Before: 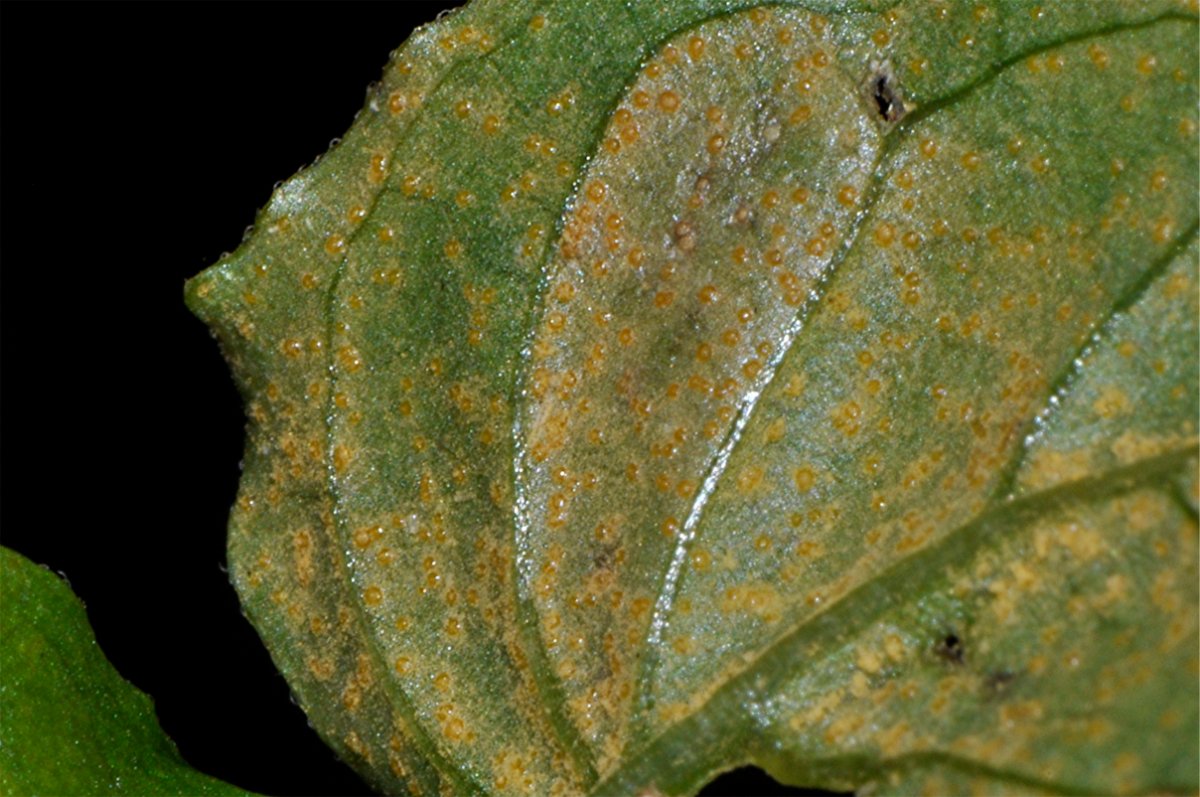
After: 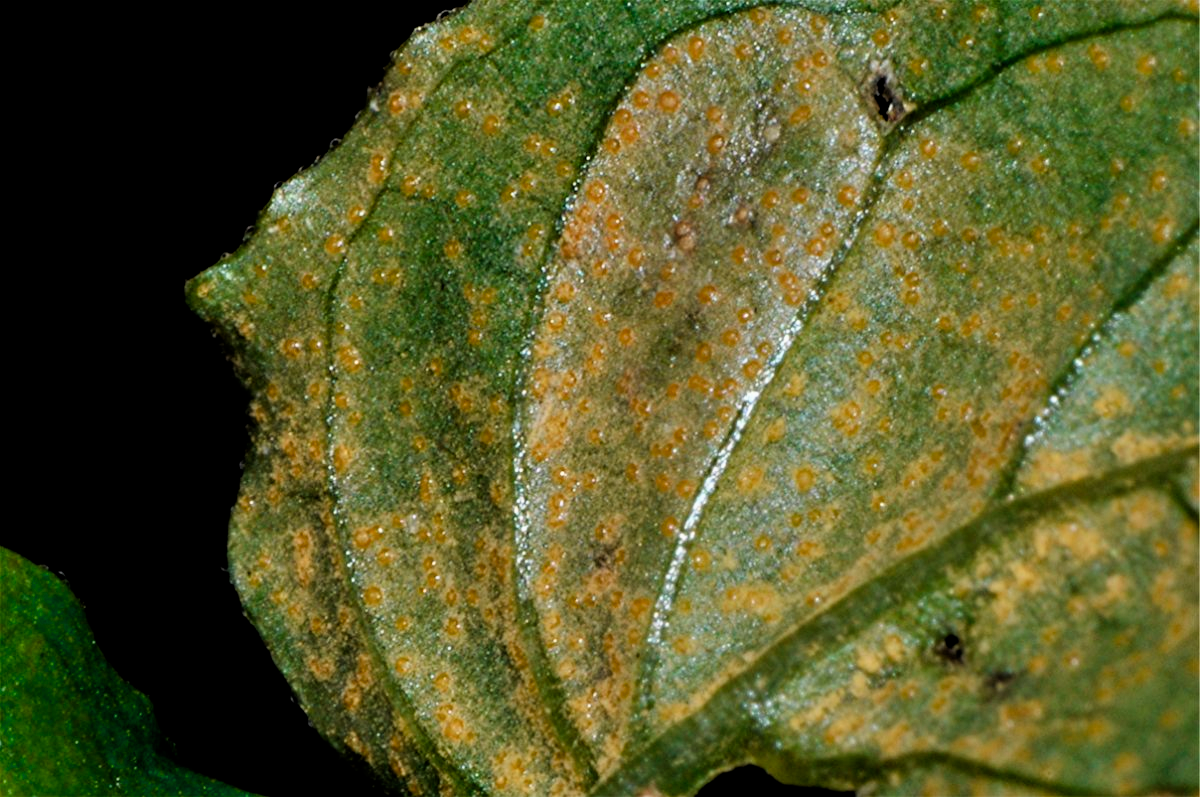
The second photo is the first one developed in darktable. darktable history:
filmic rgb: middle gray luminance 8.74%, black relative exposure -6.25 EV, white relative exposure 2.72 EV, target black luminance 0%, hardness 4.75, latitude 73.51%, contrast 1.336, shadows ↔ highlights balance 9.9%
